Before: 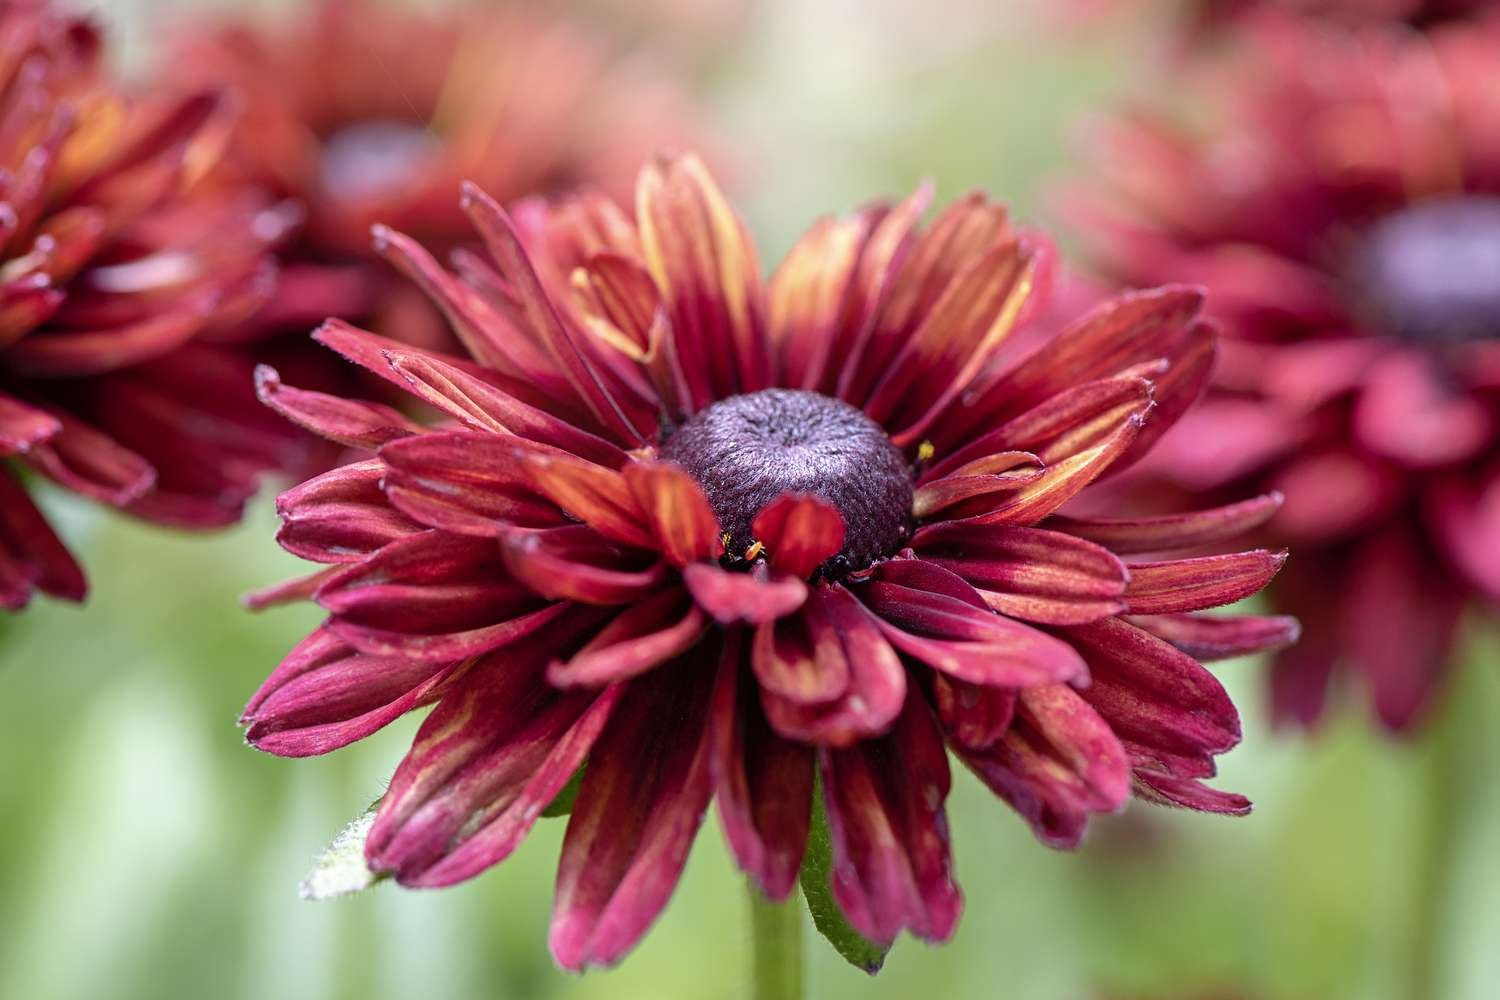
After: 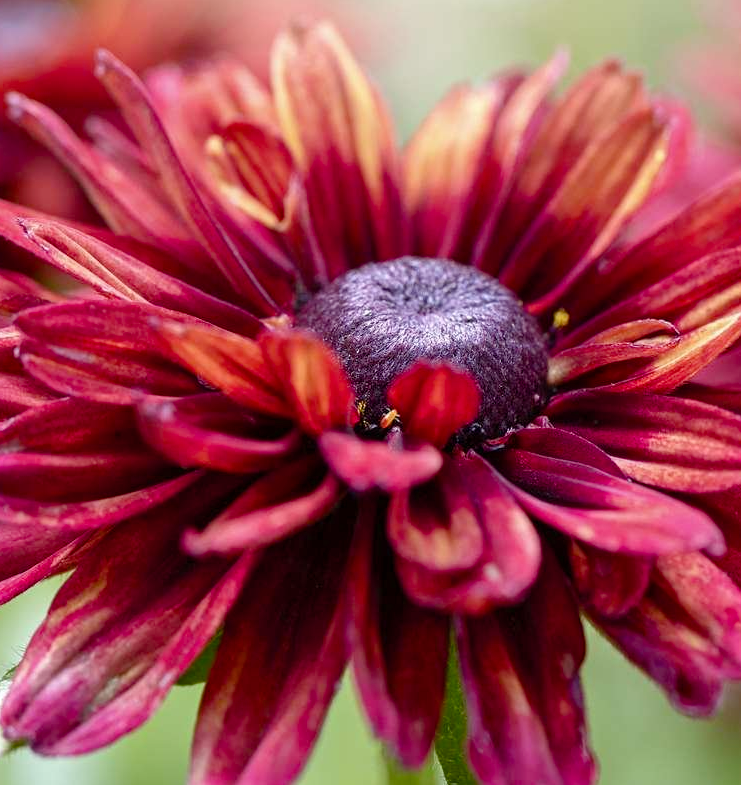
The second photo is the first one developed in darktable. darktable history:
crop and rotate: angle 0.02°, left 24.353%, top 13.219%, right 26.156%, bottom 8.224%
white balance: emerald 1
color balance rgb: perceptual saturation grading › global saturation 20%, perceptual saturation grading › highlights -25%, perceptual saturation grading › shadows 25%
